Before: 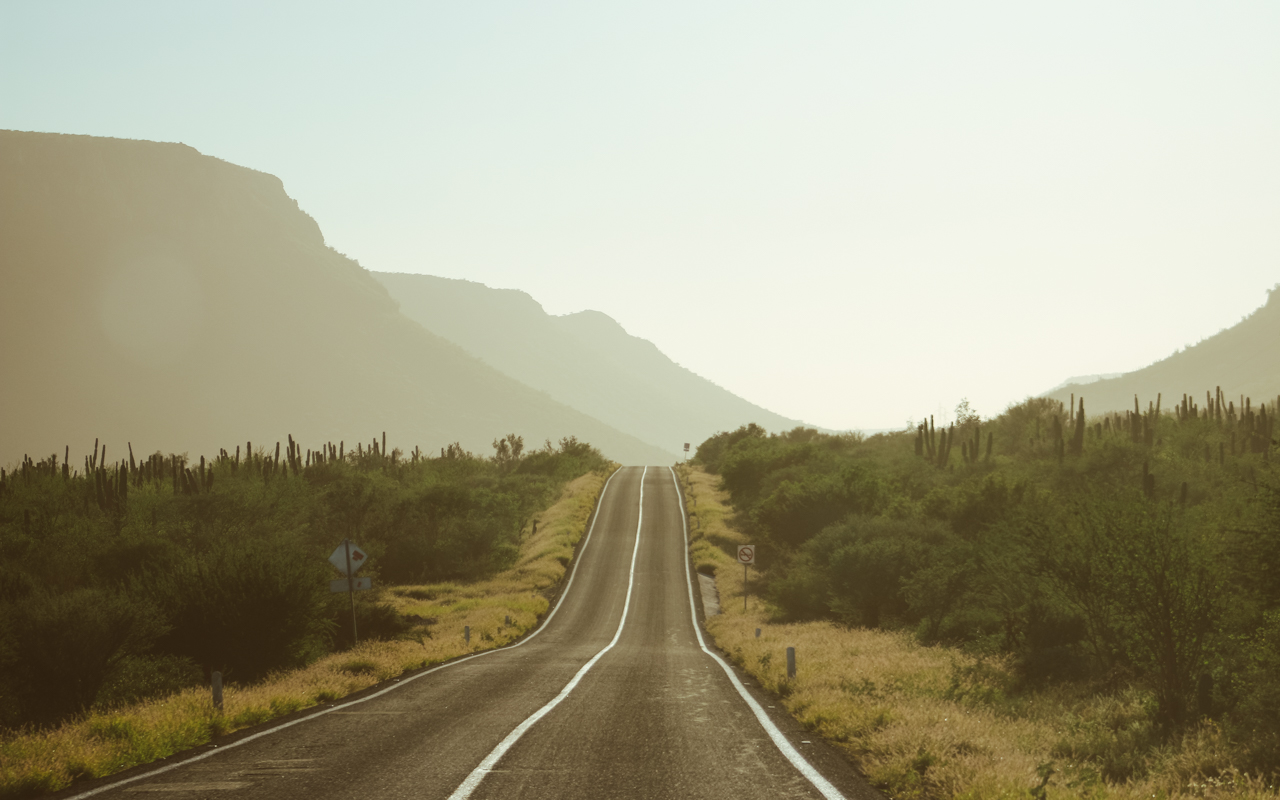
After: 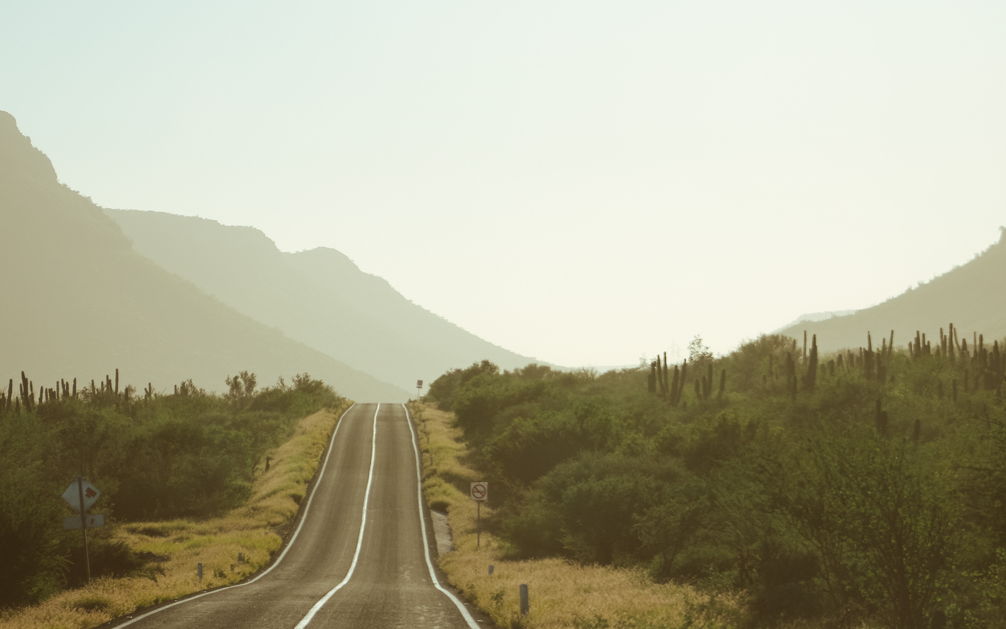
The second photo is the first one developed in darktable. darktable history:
crop and rotate: left 20.89%, top 7.958%, right 0.449%, bottom 13.346%
